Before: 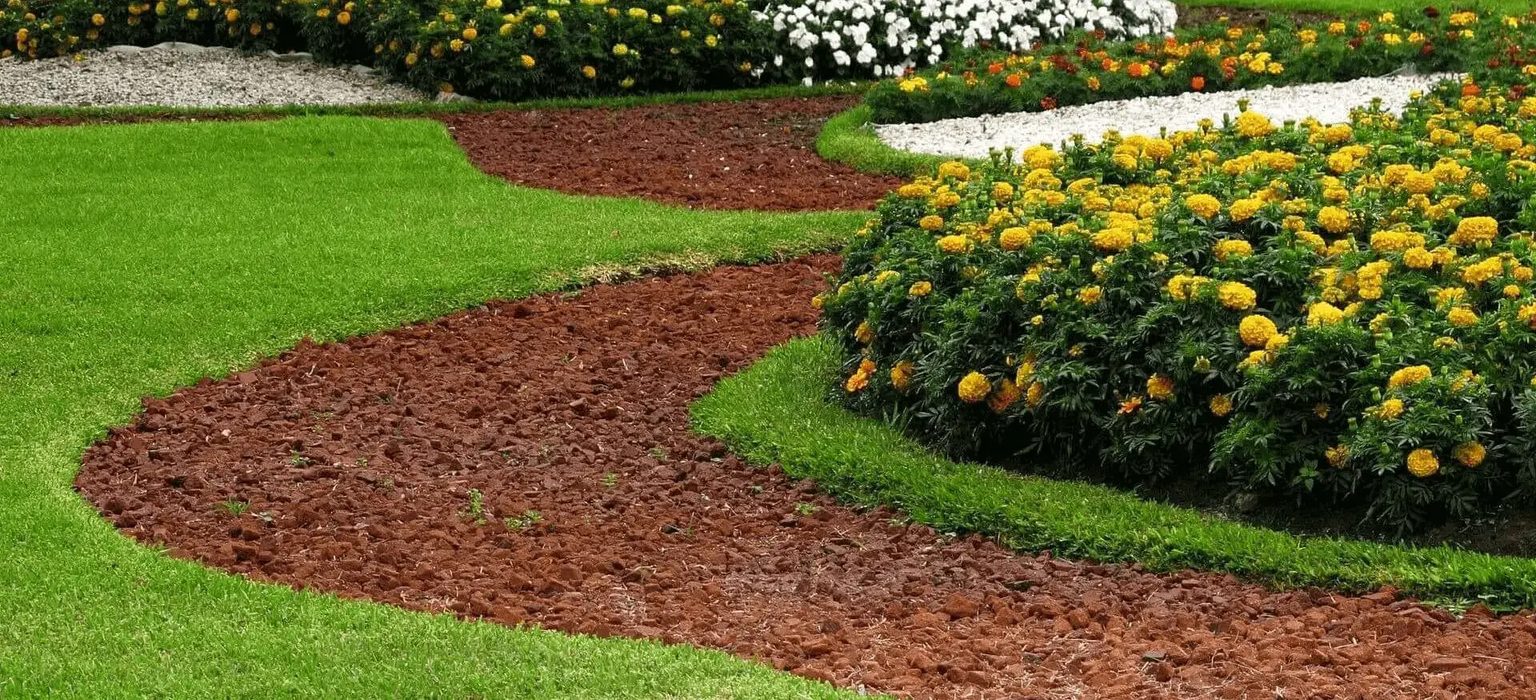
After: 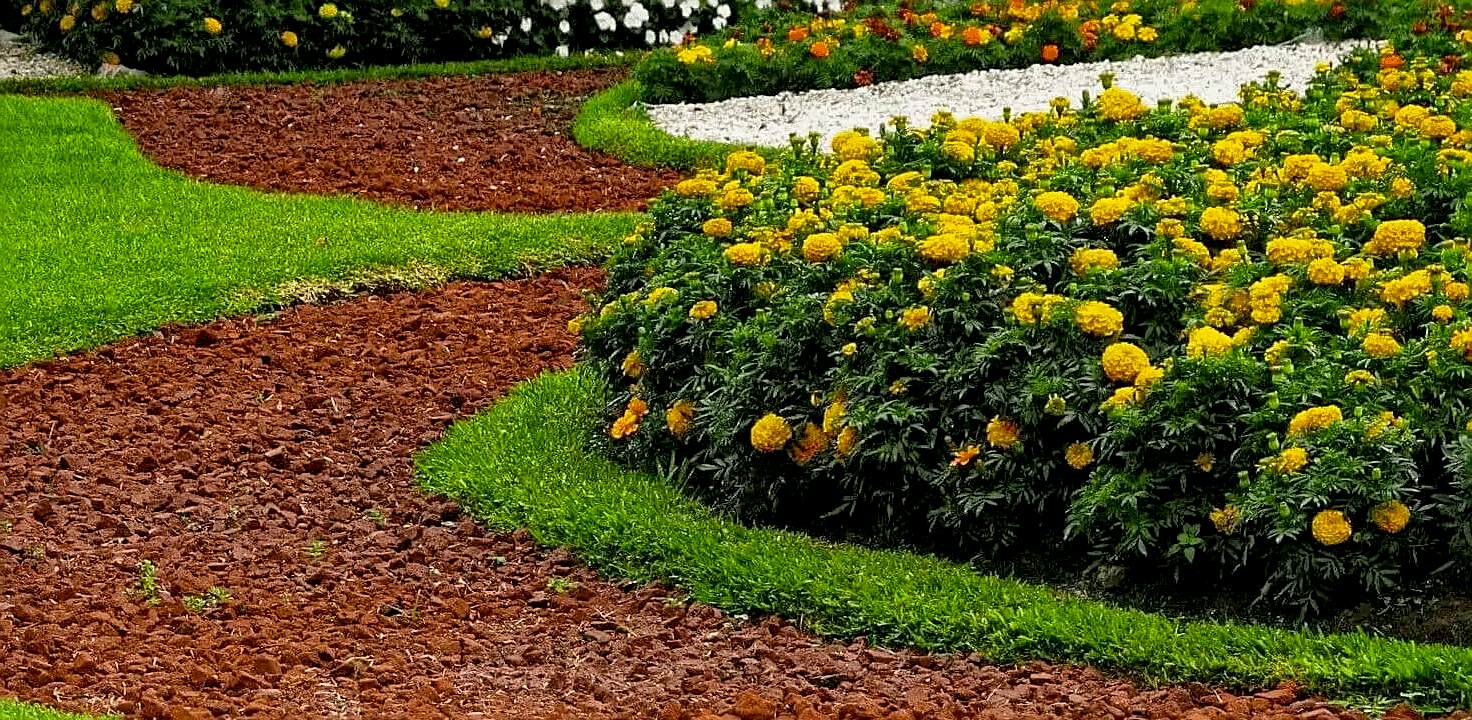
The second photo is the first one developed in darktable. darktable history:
crop: left 23.295%, top 5.878%, bottom 11.745%
color balance rgb: global offset › luminance -0.47%, perceptual saturation grading › global saturation 30.814%, contrast -10.008%
local contrast: mode bilateral grid, contrast 20, coarseness 19, detail 164%, midtone range 0.2
sharpen: on, module defaults
